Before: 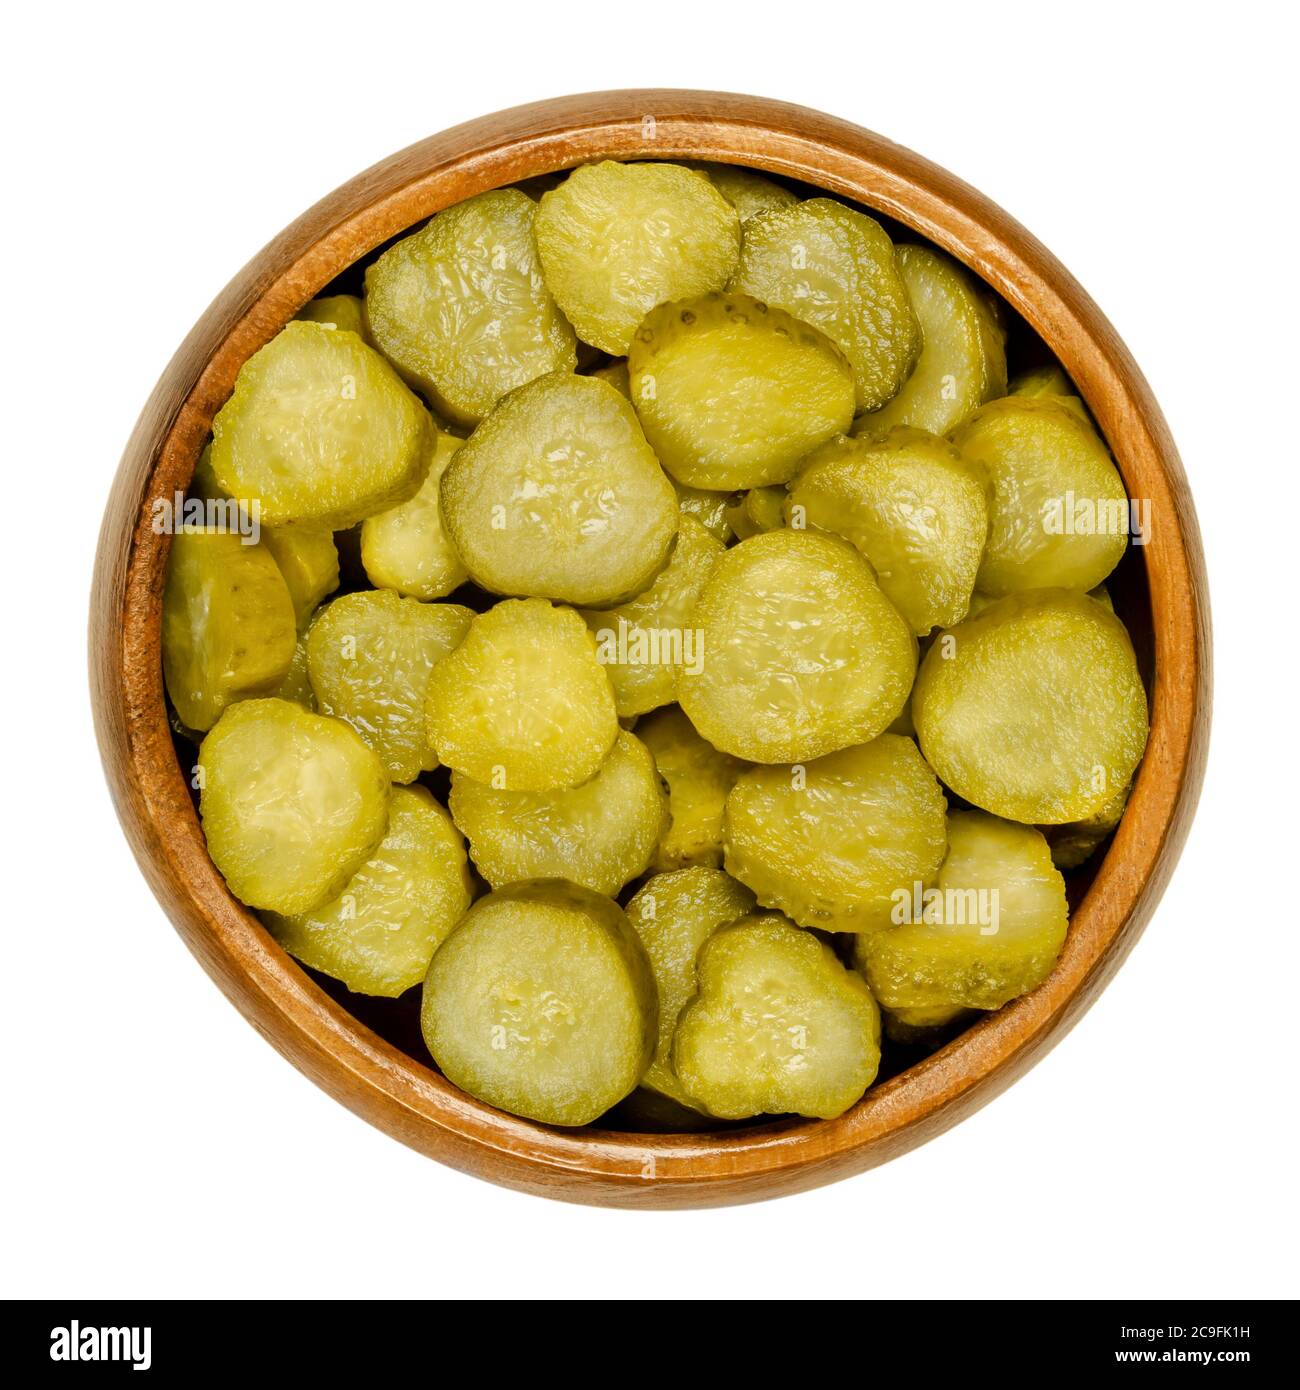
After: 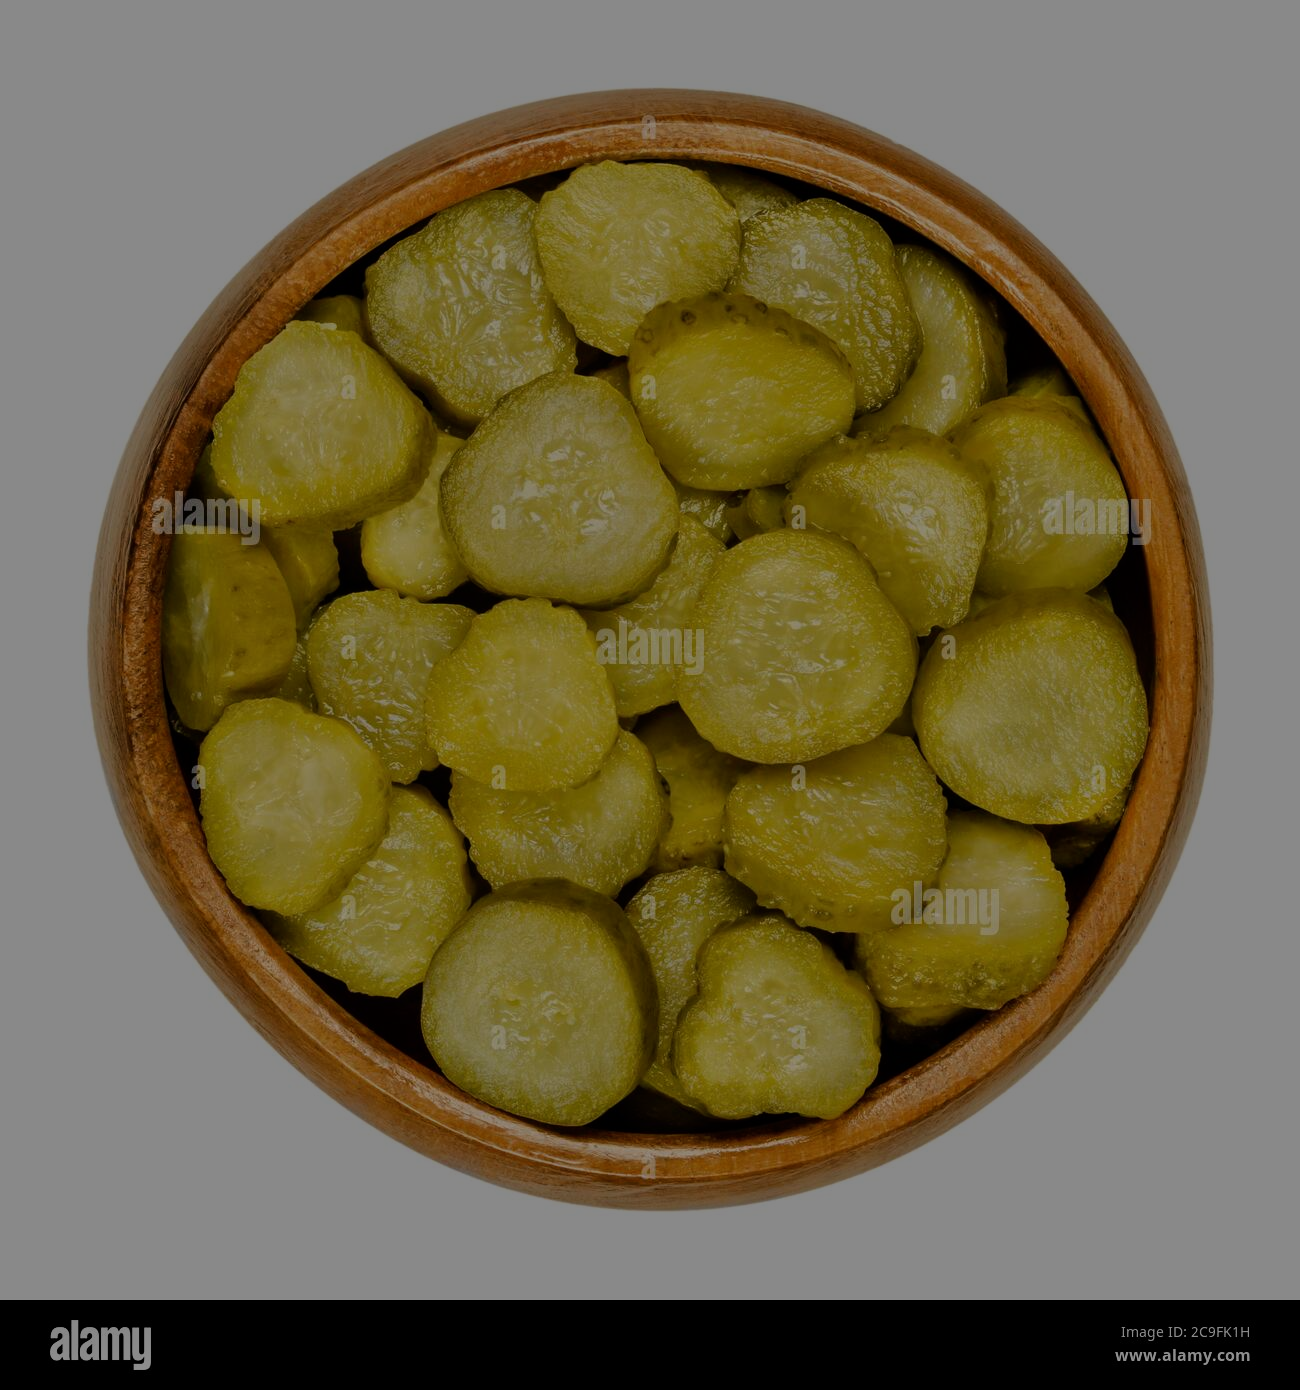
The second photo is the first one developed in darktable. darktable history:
tone equalizer: -8 EV -1.97 EV, -7 EV -1.98 EV, -6 EV -1.98 EV, -5 EV -2 EV, -4 EV -1.99 EV, -3 EV -1.99 EV, -2 EV -1.97 EV, -1 EV -1.62 EV, +0 EV -1.99 EV
